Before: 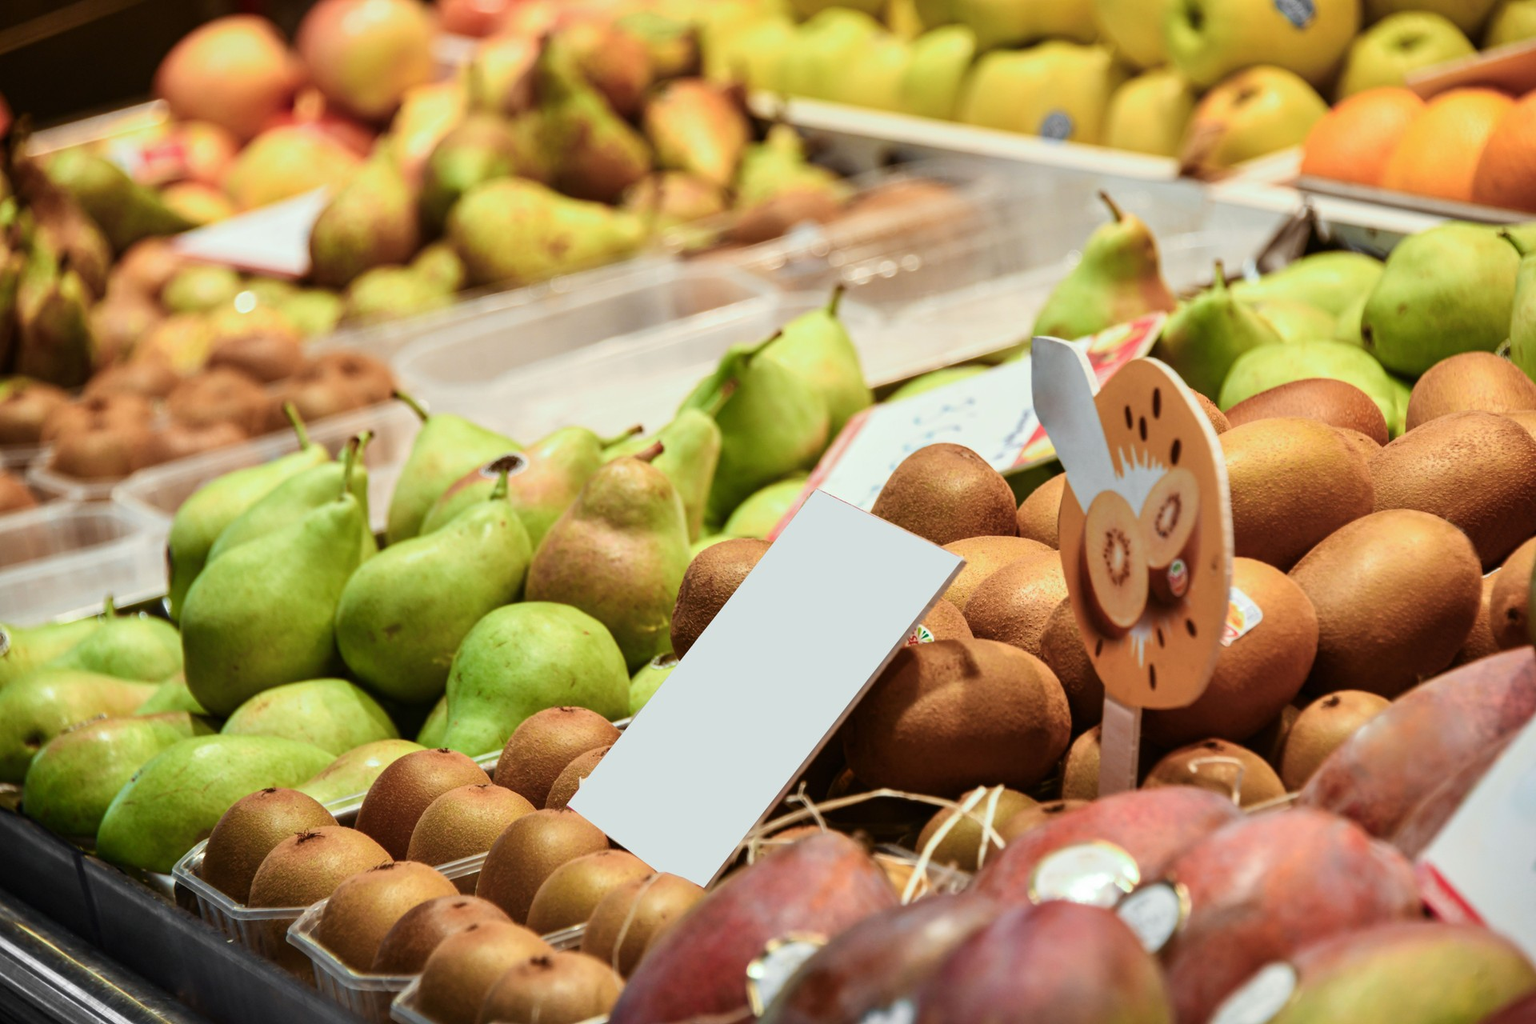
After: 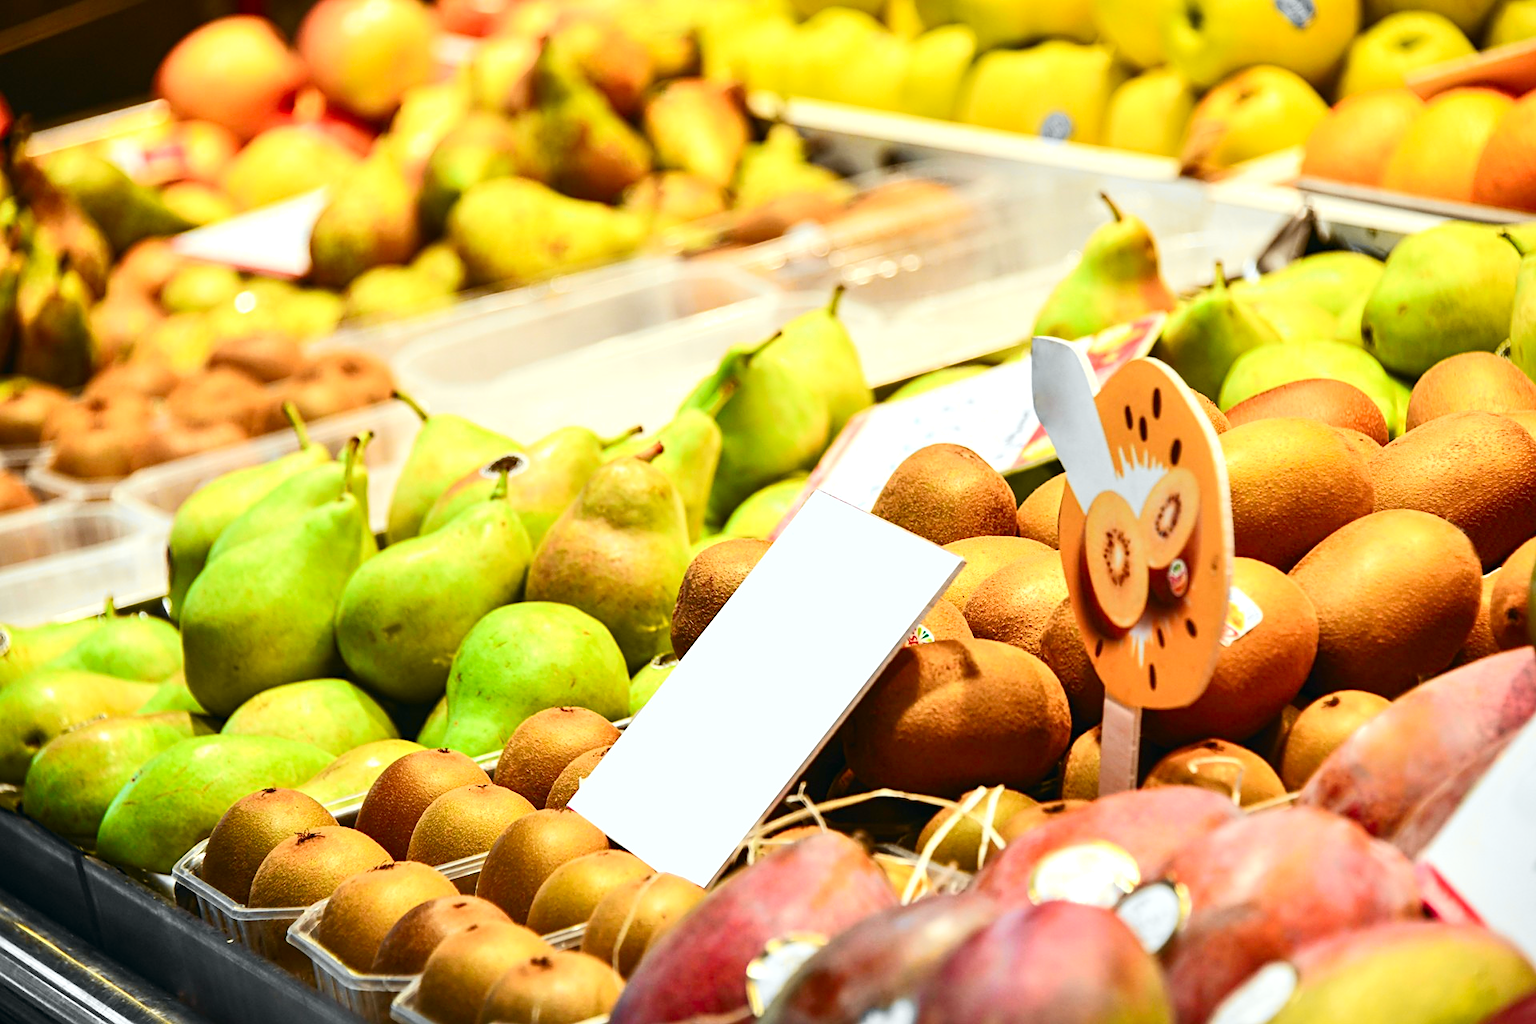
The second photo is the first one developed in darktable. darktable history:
tone curve: curves: ch0 [(0, 0) (0.071, 0.06) (0.253, 0.242) (0.437, 0.498) (0.55, 0.644) (0.657, 0.749) (0.823, 0.876) (1, 0.99)]; ch1 [(0, 0) (0.346, 0.307) (0.408, 0.369) (0.453, 0.457) (0.476, 0.489) (0.502, 0.493) (0.521, 0.515) (0.537, 0.531) (0.612, 0.641) (0.676, 0.728) (1, 1)]; ch2 [(0, 0) (0.346, 0.34) (0.434, 0.46) (0.485, 0.494) (0.5, 0.494) (0.511, 0.504) (0.537, 0.551) (0.579, 0.599) (0.625, 0.686) (1, 1)], color space Lab, independent channels, preserve colors none
sharpen: on, module defaults
levels: levels [0, 0.435, 0.917]
